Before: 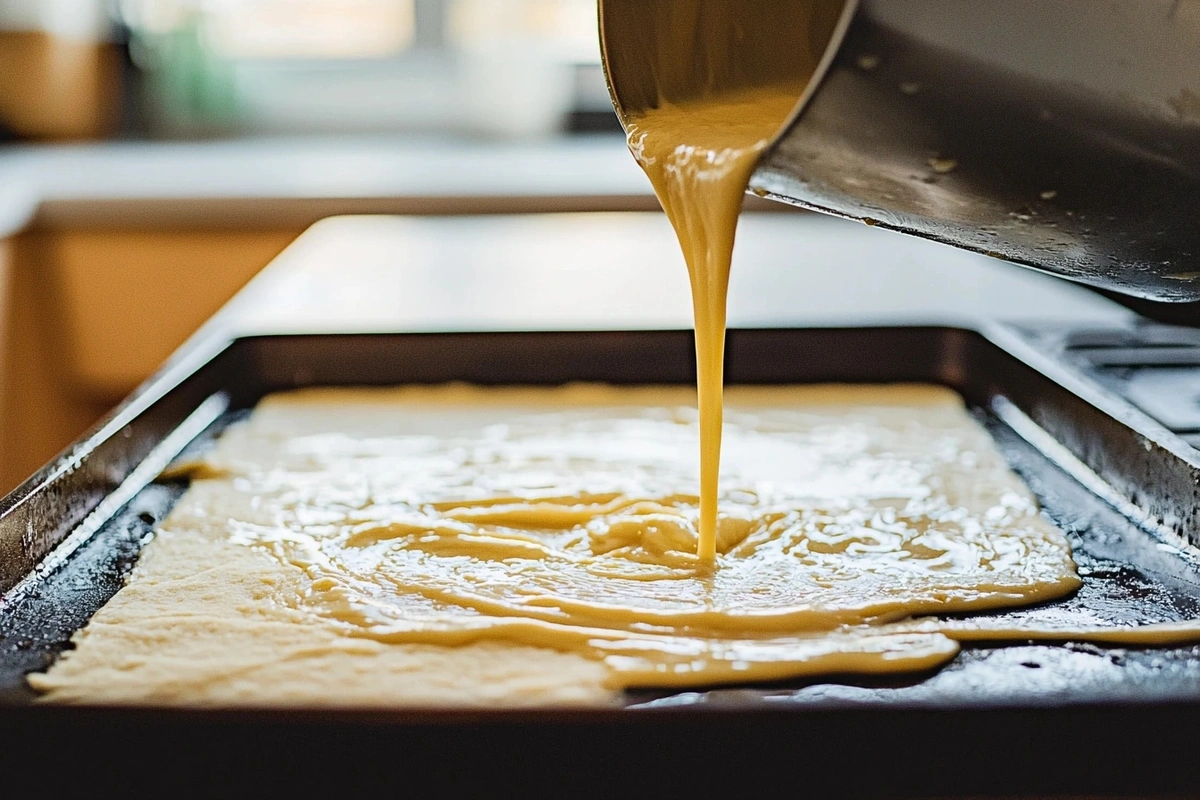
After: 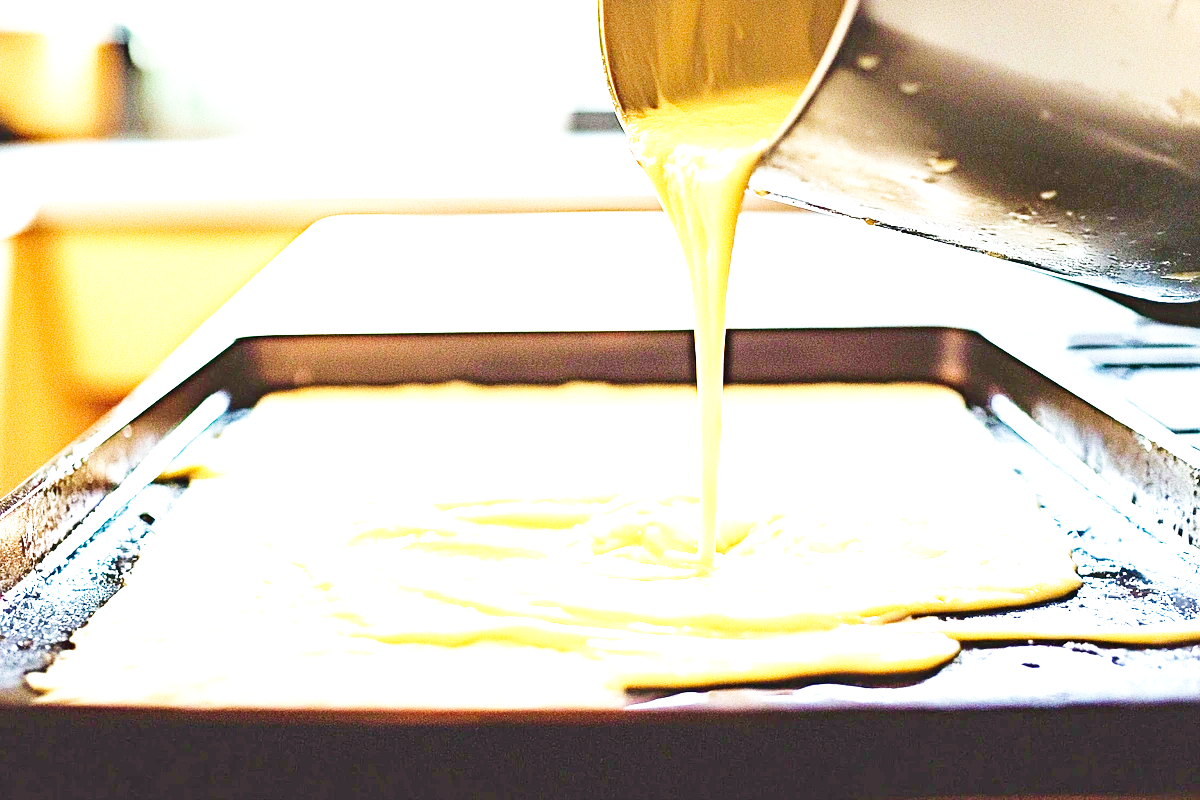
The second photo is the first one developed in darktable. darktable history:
base curve: curves: ch0 [(0, 0.003) (0.001, 0.002) (0.006, 0.004) (0.02, 0.022) (0.048, 0.086) (0.094, 0.234) (0.162, 0.431) (0.258, 0.629) (0.385, 0.8) (0.548, 0.918) (0.751, 0.988) (1, 1)], preserve colors none
exposure: black level correction 0, exposure 1.9 EV, compensate highlight preservation false
velvia: on, module defaults
